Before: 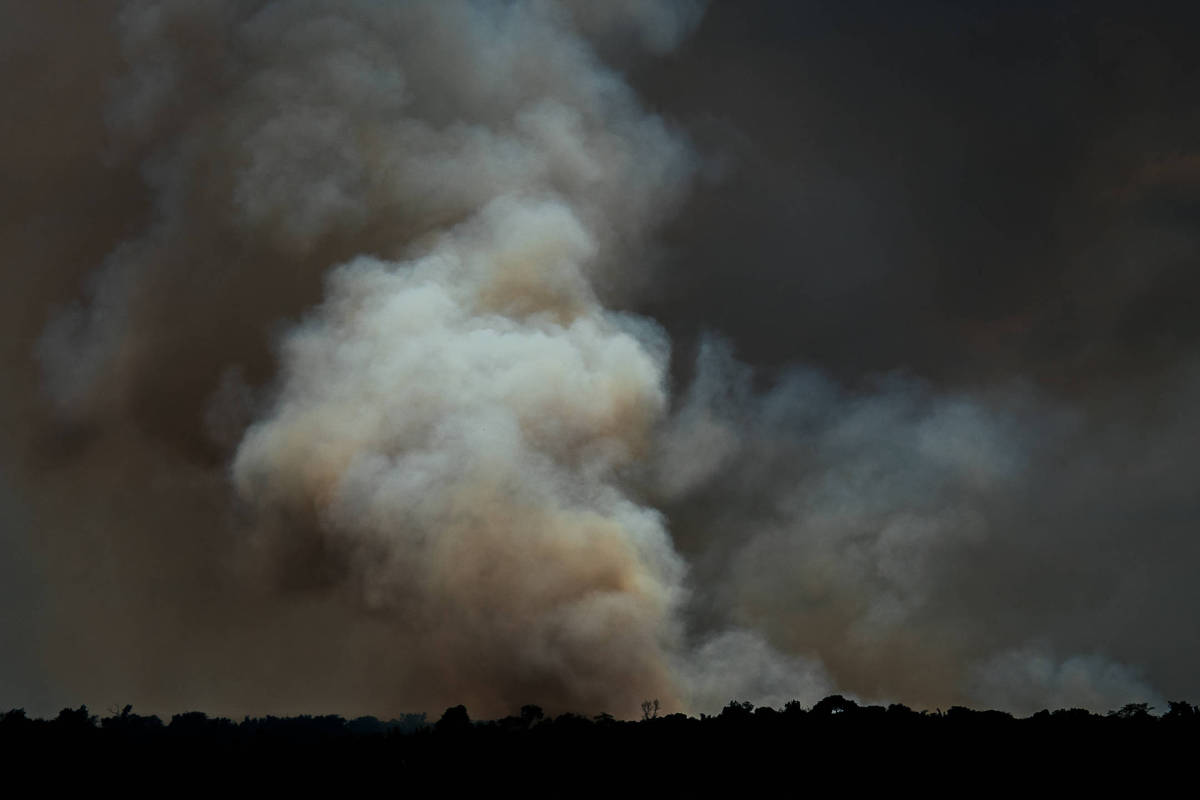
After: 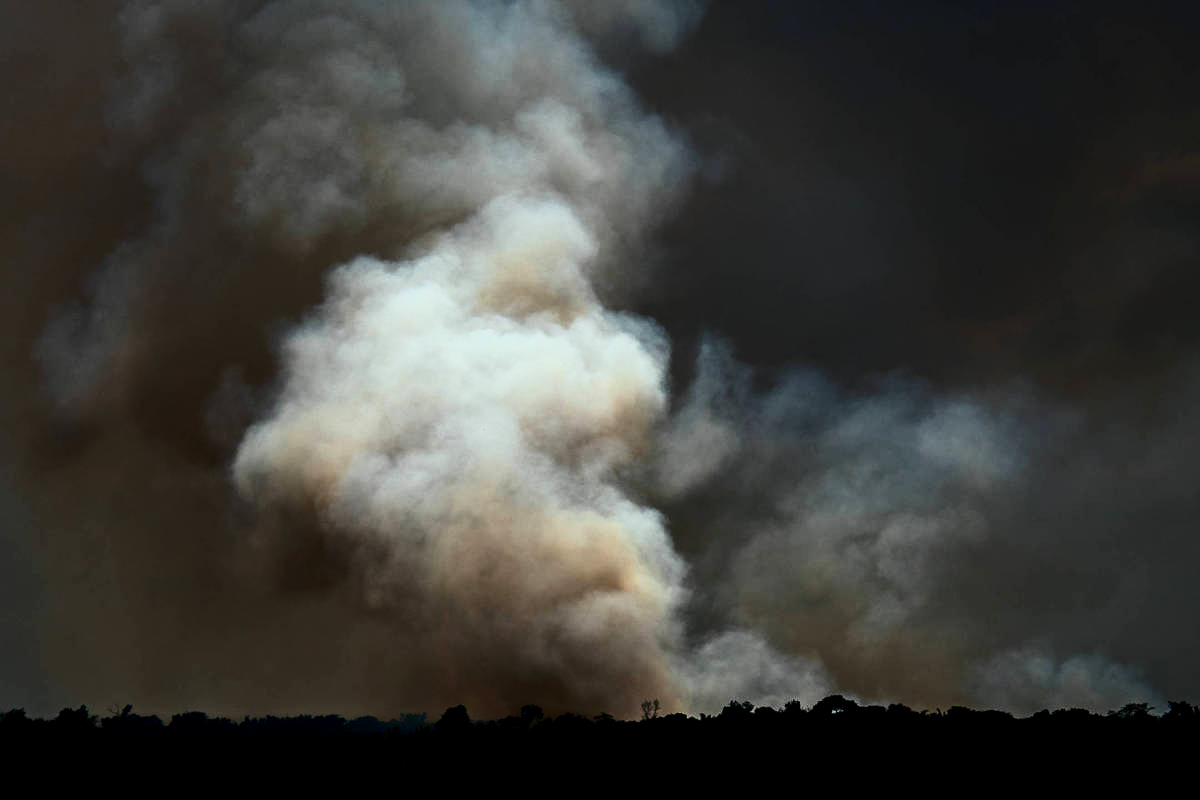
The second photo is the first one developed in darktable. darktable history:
exposure: black level correction 0.001, exposure 0.498 EV, compensate highlight preservation false
contrast brightness saturation: contrast 0.279
